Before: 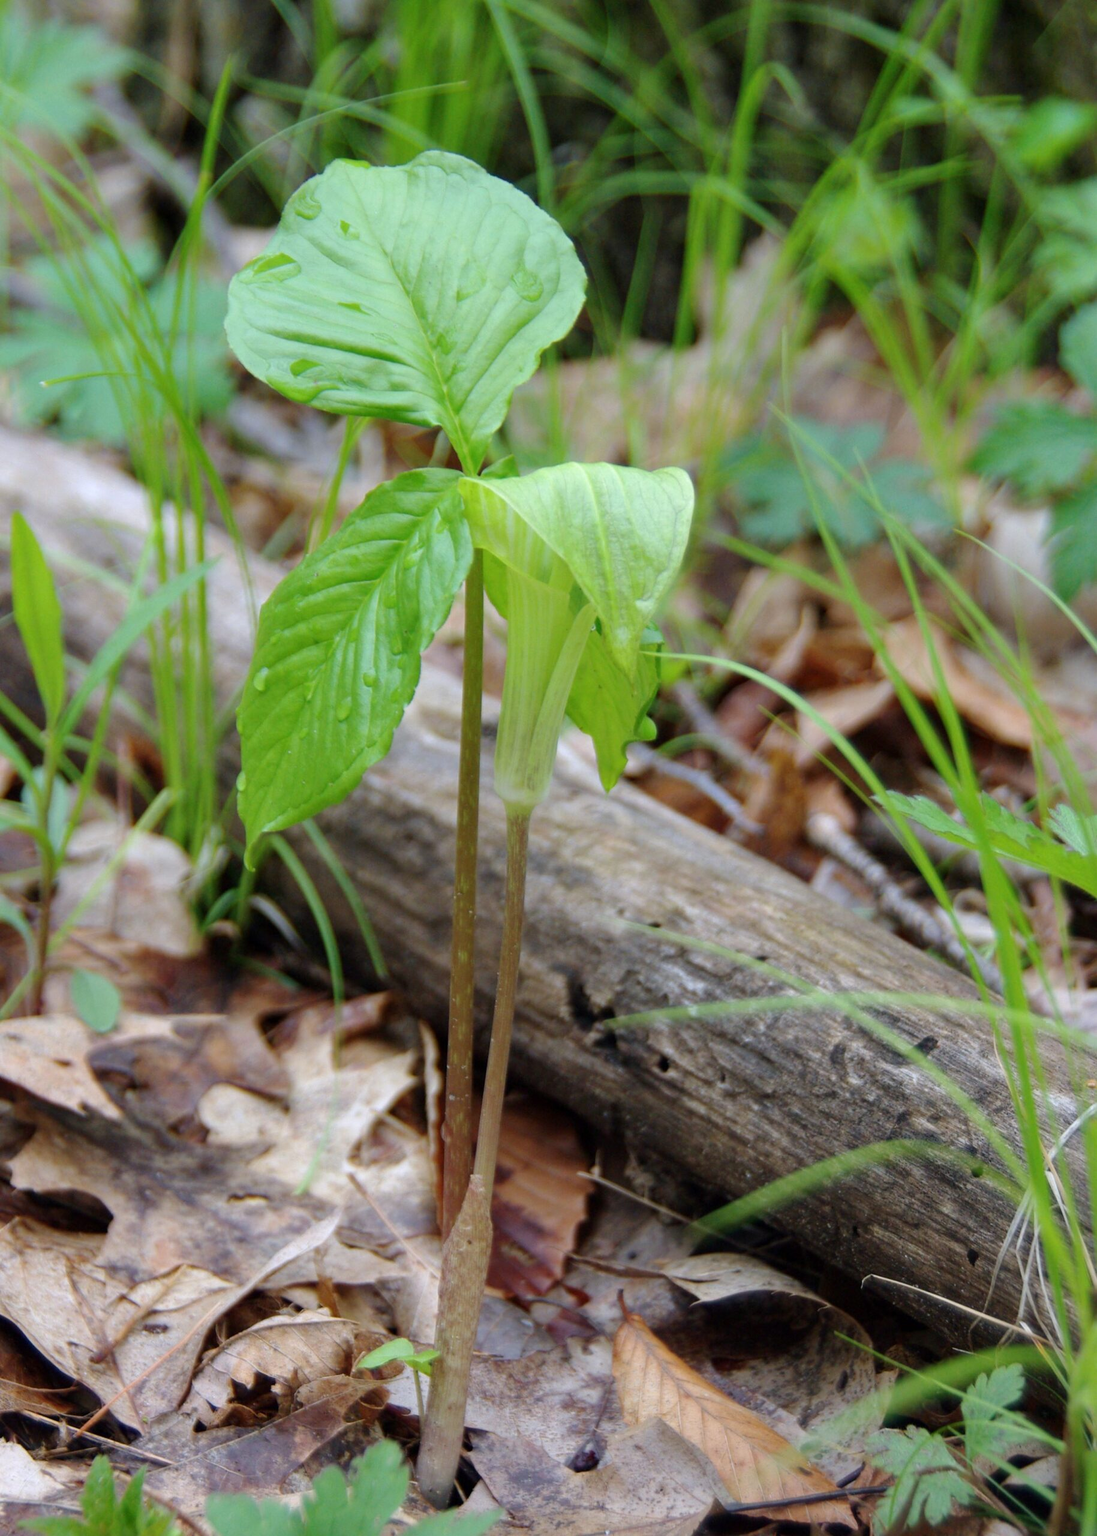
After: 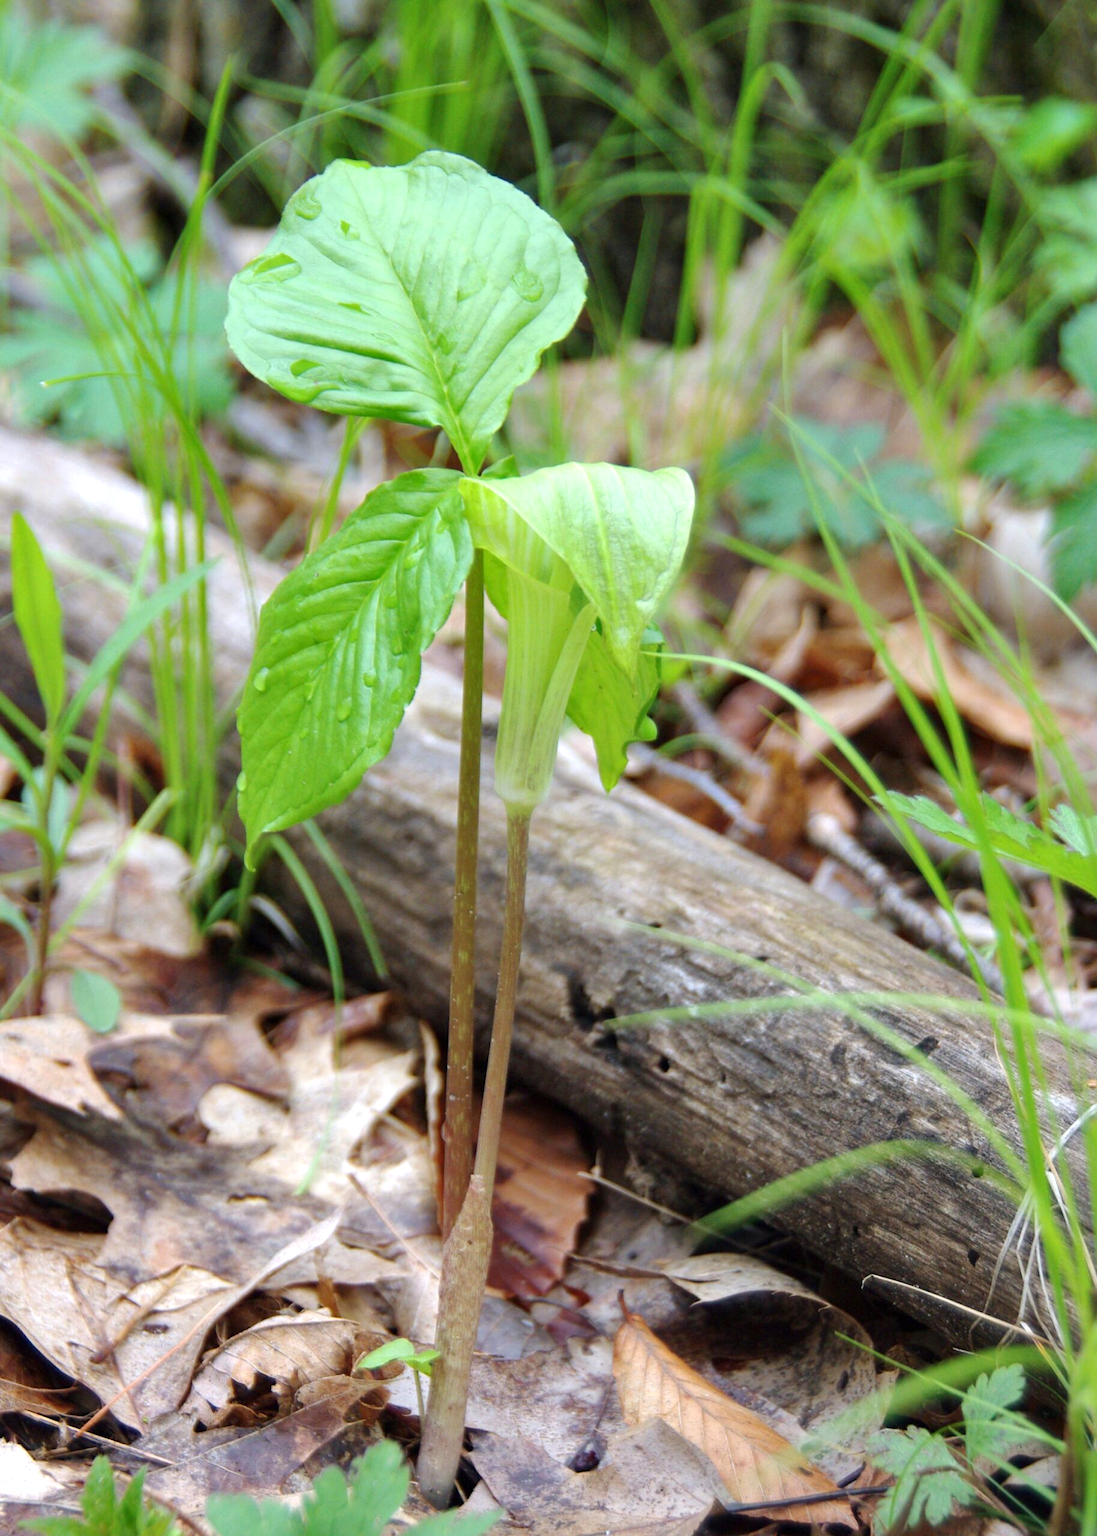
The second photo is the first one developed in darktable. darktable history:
shadows and highlights: shadows 37.7, highlights -26.72, soften with gaussian
exposure: black level correction 0, exposure 0.499 EV, compensate highlight preservation false
